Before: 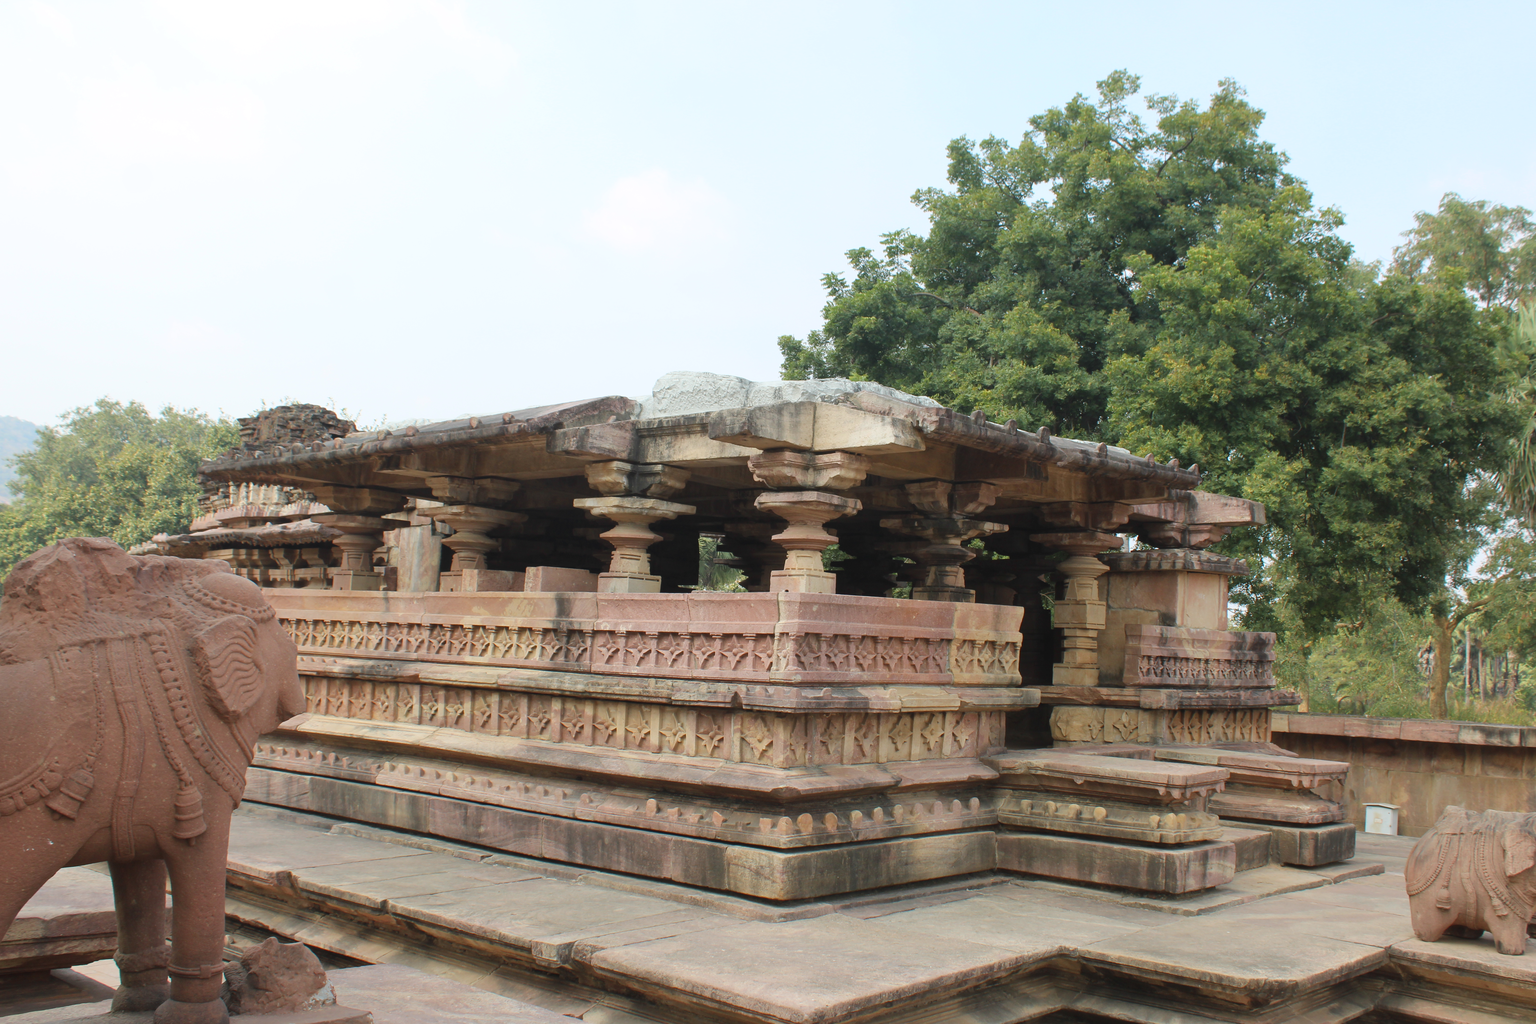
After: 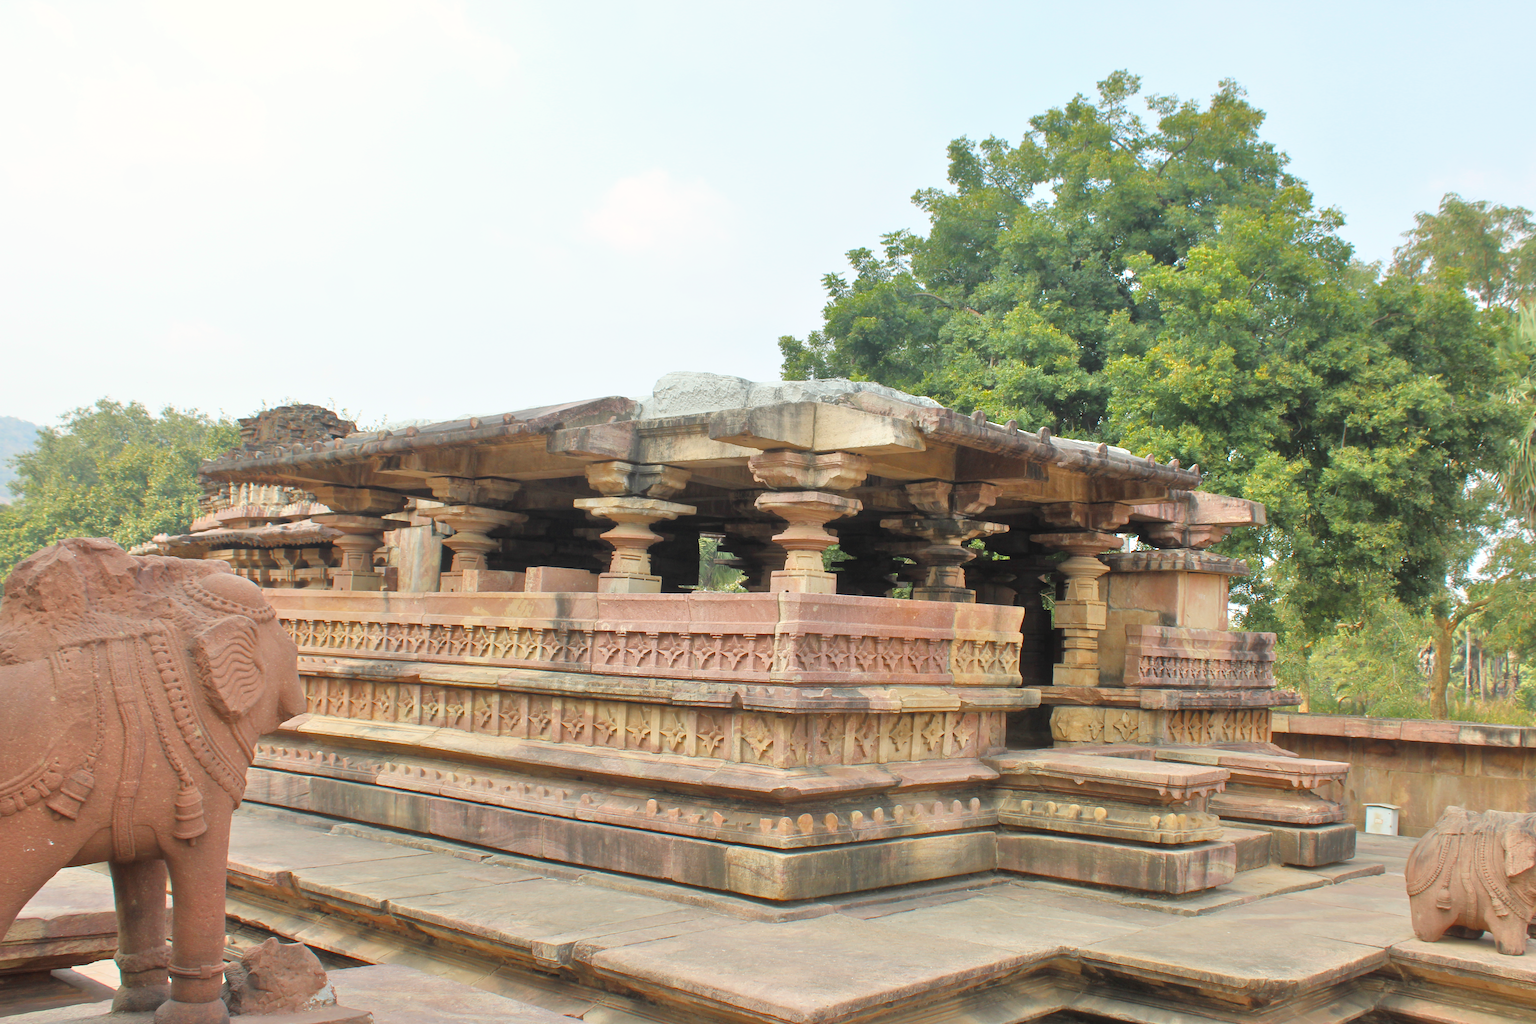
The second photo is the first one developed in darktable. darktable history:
tone equalizer: -7 EV 0.15 EV, -6 EV 0.6 EV, -5 EV 1.15 EV, -4 EV 1.33 EV, -3 EV 1.15 EV, -2 EV 0.6 EV, -1 EV 0.15 EV, mask exposure compensation -0.5 EV
color correction: highlights b* 3
color balance rgb: perceptual saturation grading › global saturation 8.89%, saturation formula JzAzBz (2021)
